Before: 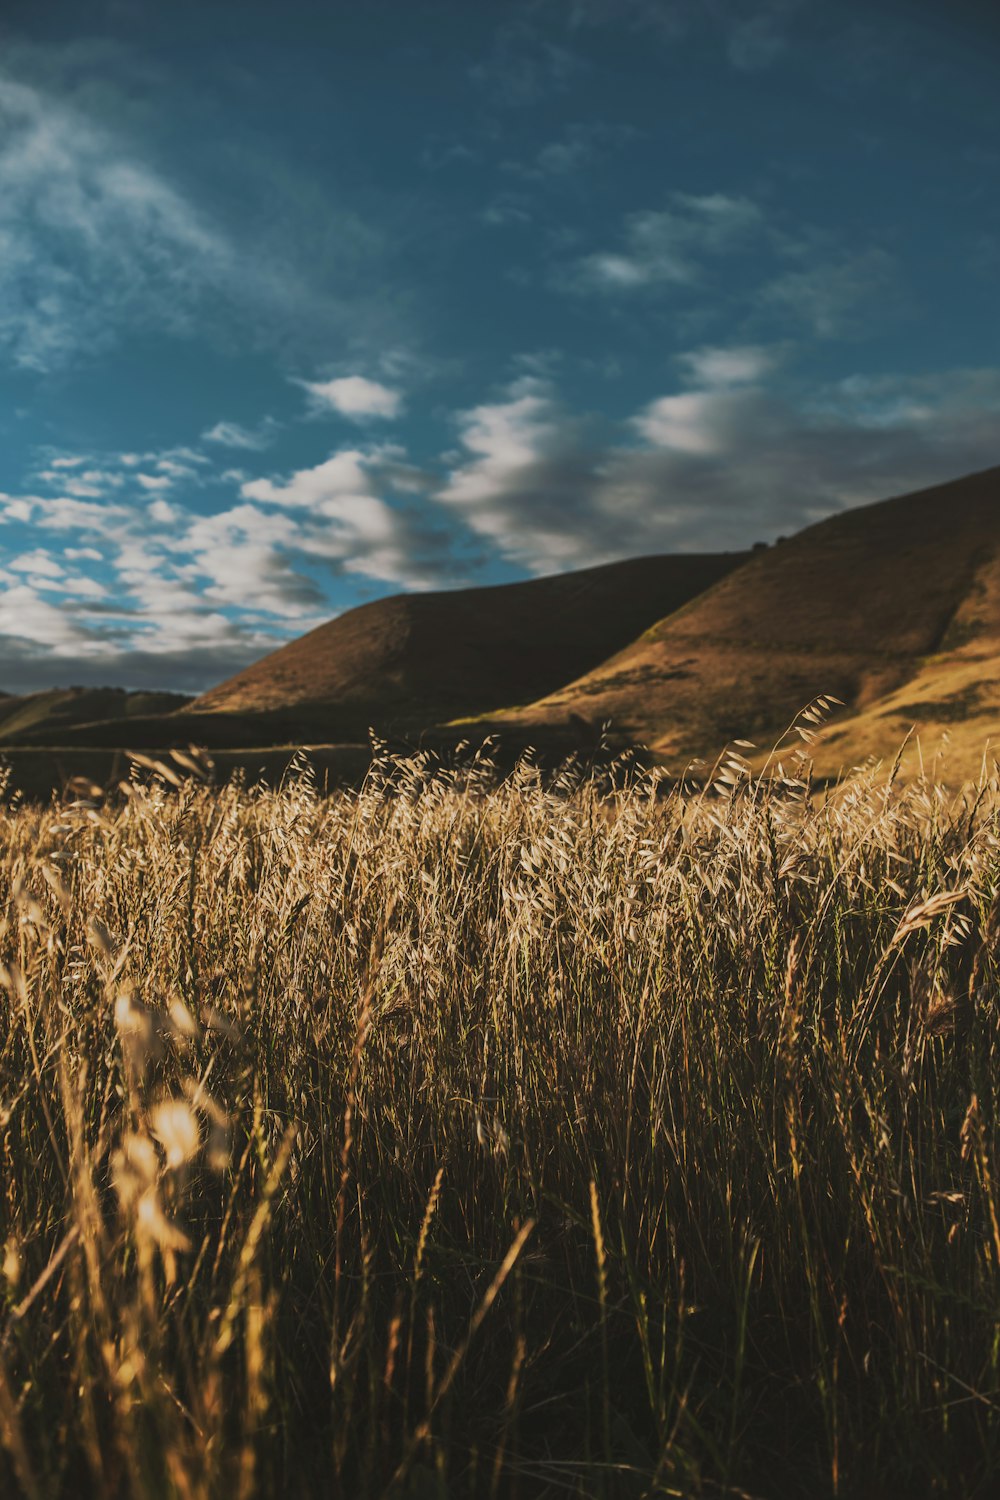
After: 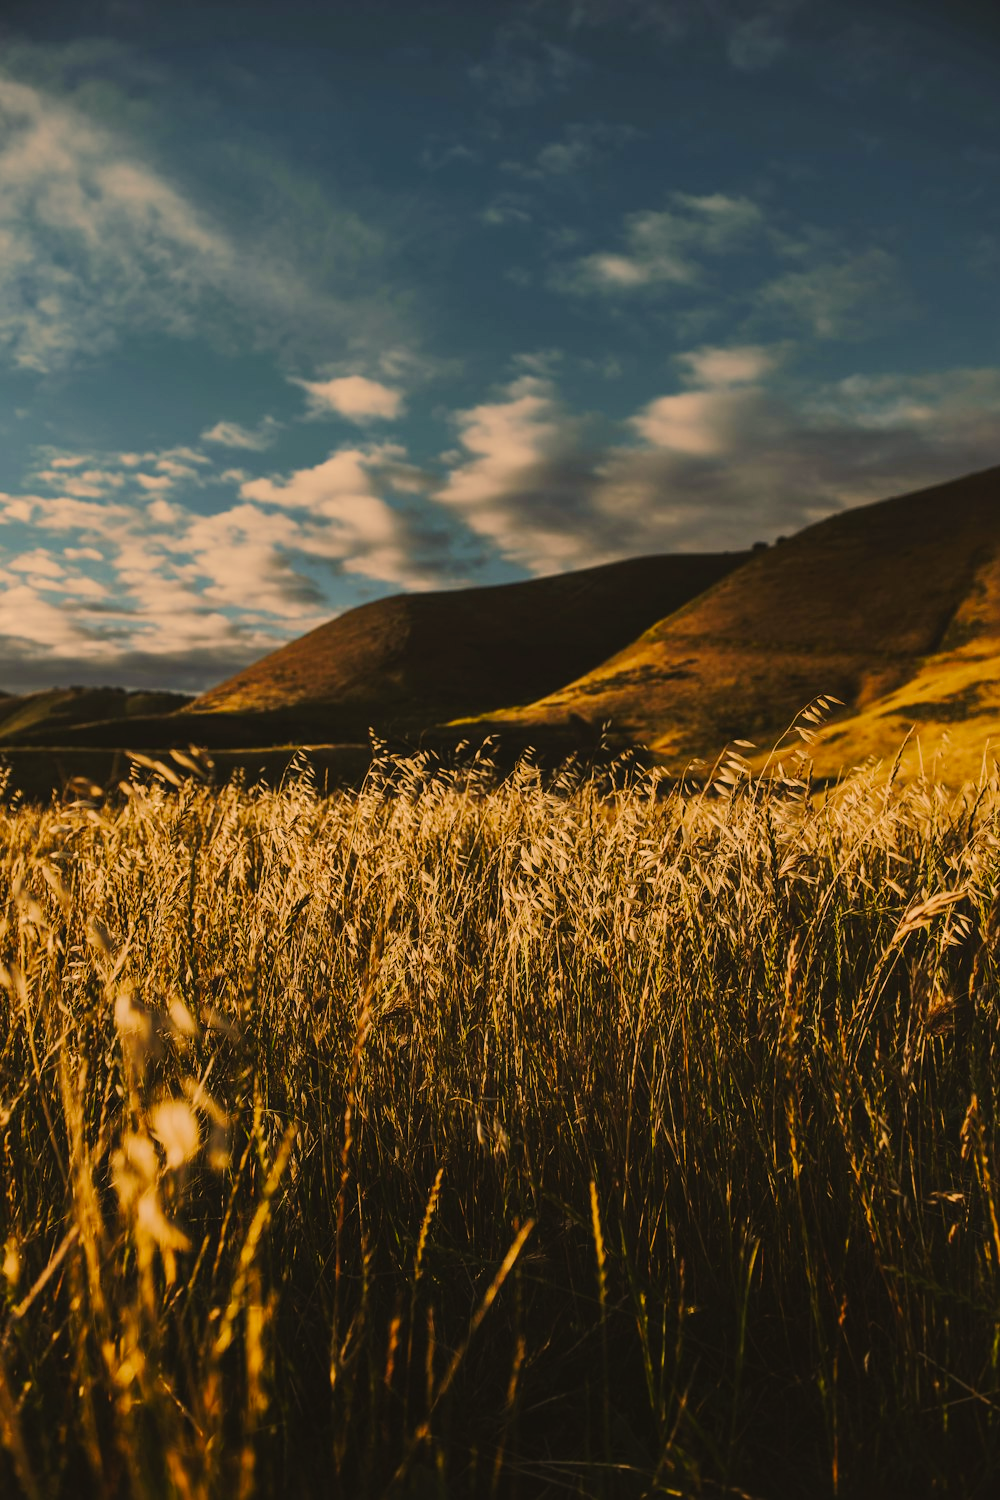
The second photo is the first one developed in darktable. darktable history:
tone curve: curves: ch0 [(0, 0) (0.003, 0.012) (0.011, 0.014) (0.025, 0.02) (0.044, 0.034) (0.069, 0.047) (0.1, 0.063) (0.136, 0.086) (0.177, 0.131) (0.224, 0.183) (0.277, 0.243) (0.335, 0.317) (0.399, 0.403) (0.468, 0.488) (0.543, 0.573) (0.623, 0.649) (0.709, 0.718) (0.801, 0.795) (0.898, 0.872) (1, 1)], preserve colors none
color correction: highlights a* 15, highlights b* 31.55
